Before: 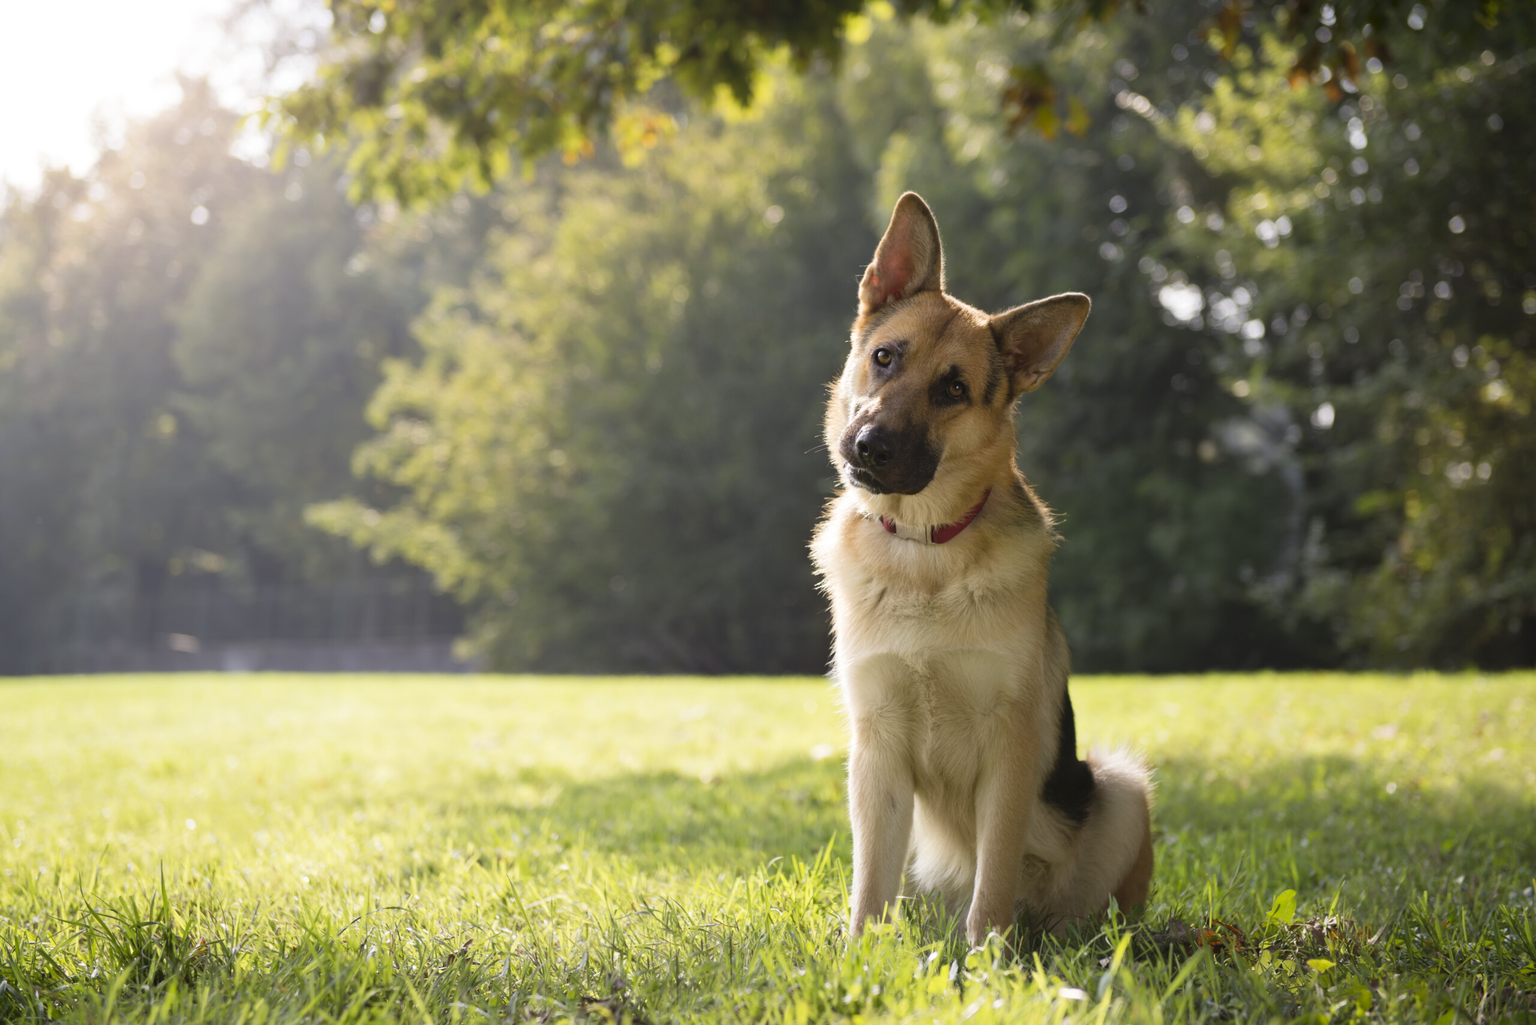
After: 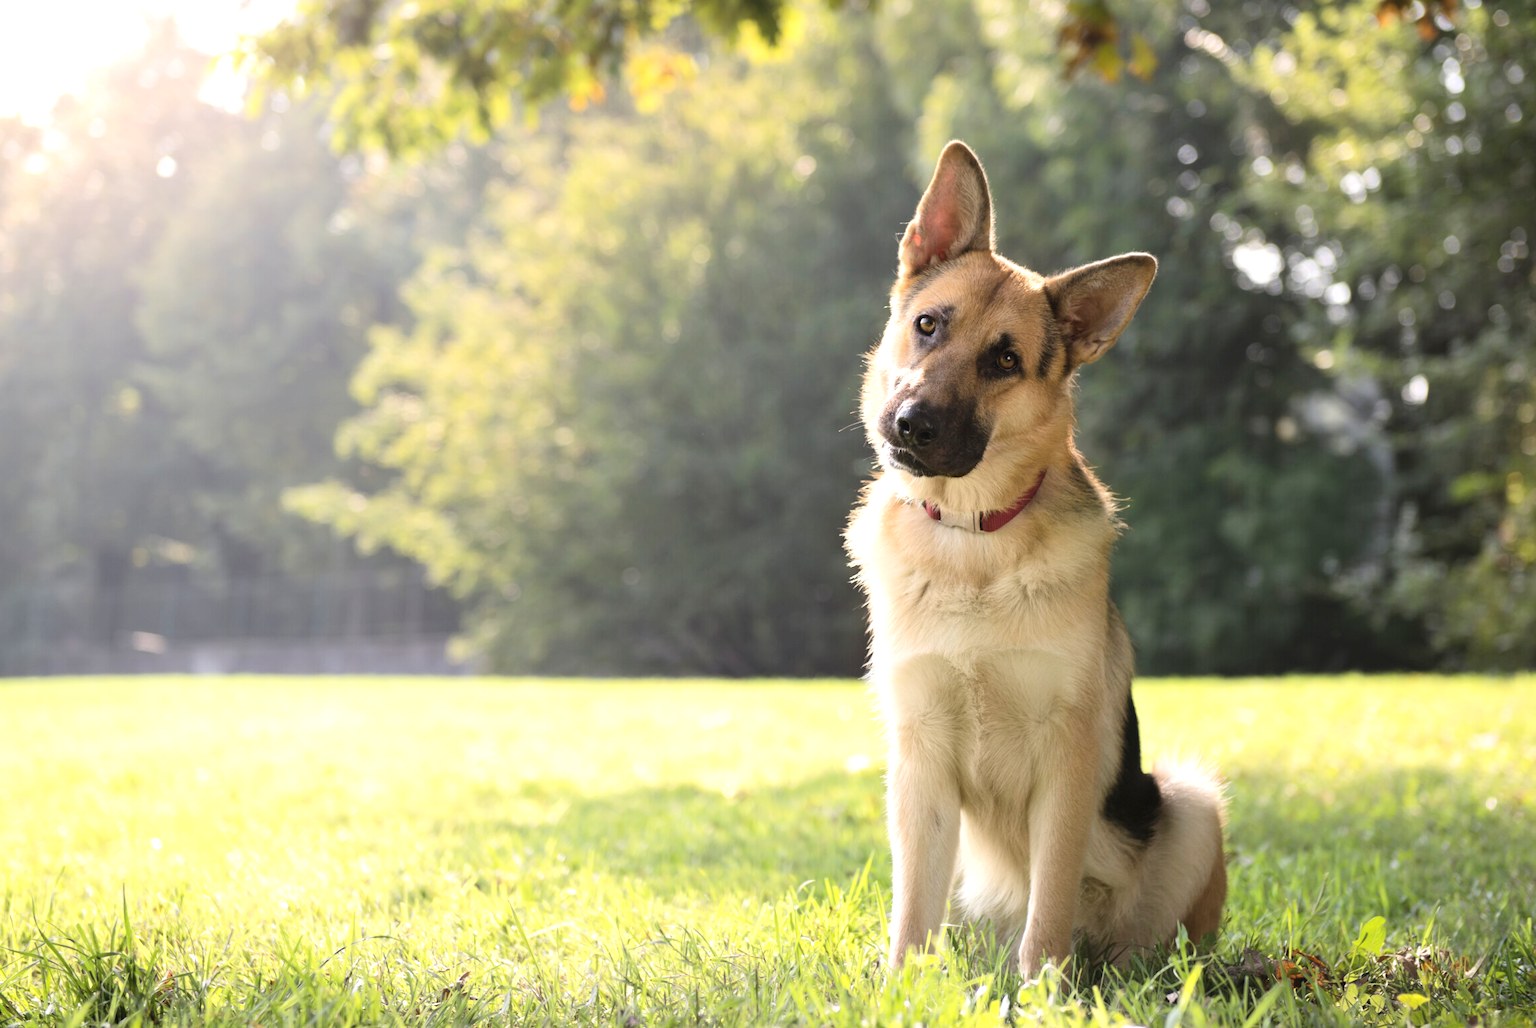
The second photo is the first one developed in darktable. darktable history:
tone curve: curves: ch0 [(0, 0) (0.55, 0.716) (0.841, 0.969)], color space Lab, independent channels, preserve colors none
crop: left 3.318%, top 6.429%, right 6.743%, bottom 3.242%
